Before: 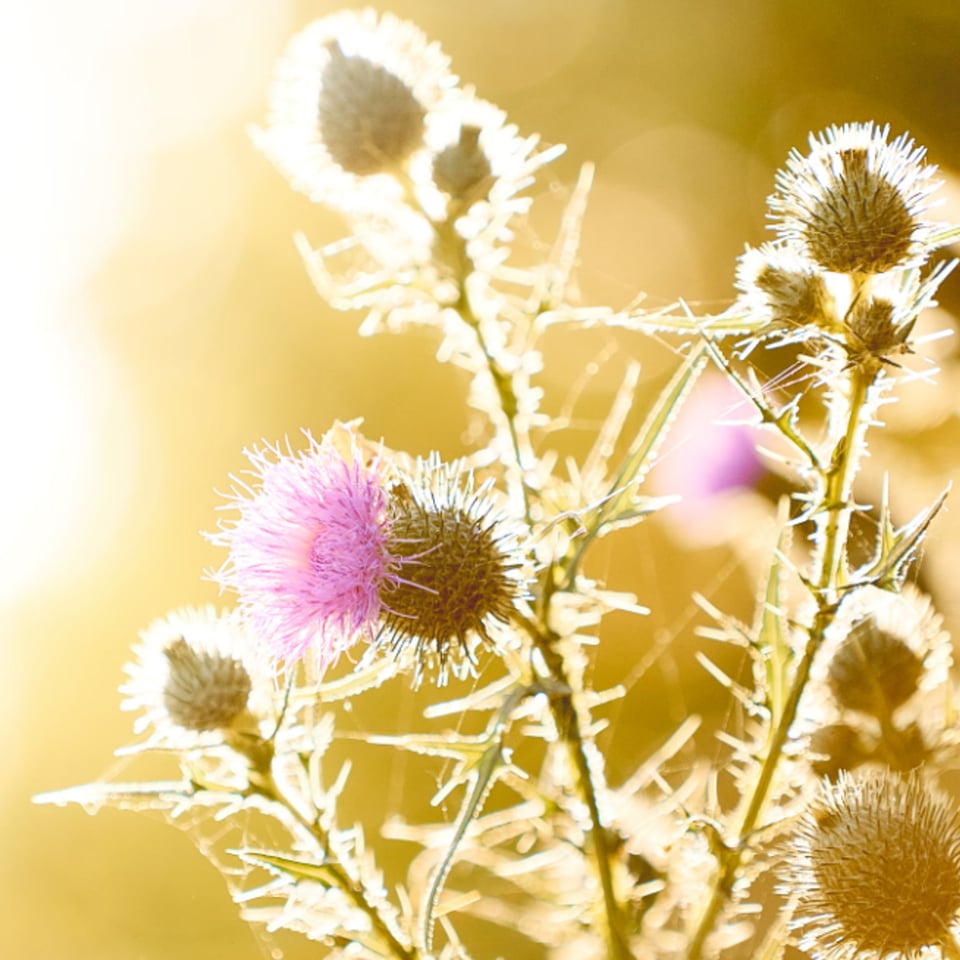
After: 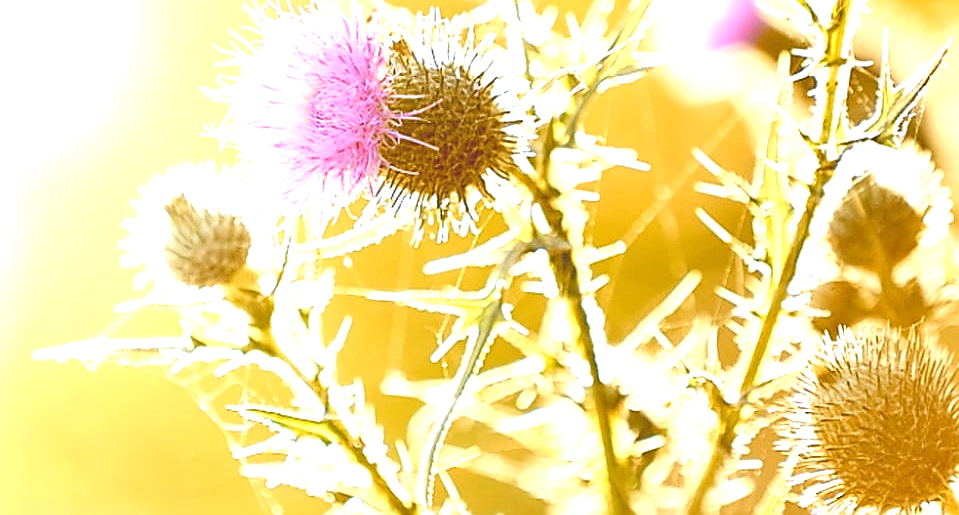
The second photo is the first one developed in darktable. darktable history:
sharpen: radius 1.415, amount 1.249, threshold 0.761
exposure: exposure 0.738 EV, compensate exposure bias true, compensate highlight preservation false
crop and rotate: top 46.312%, right 0.076%
